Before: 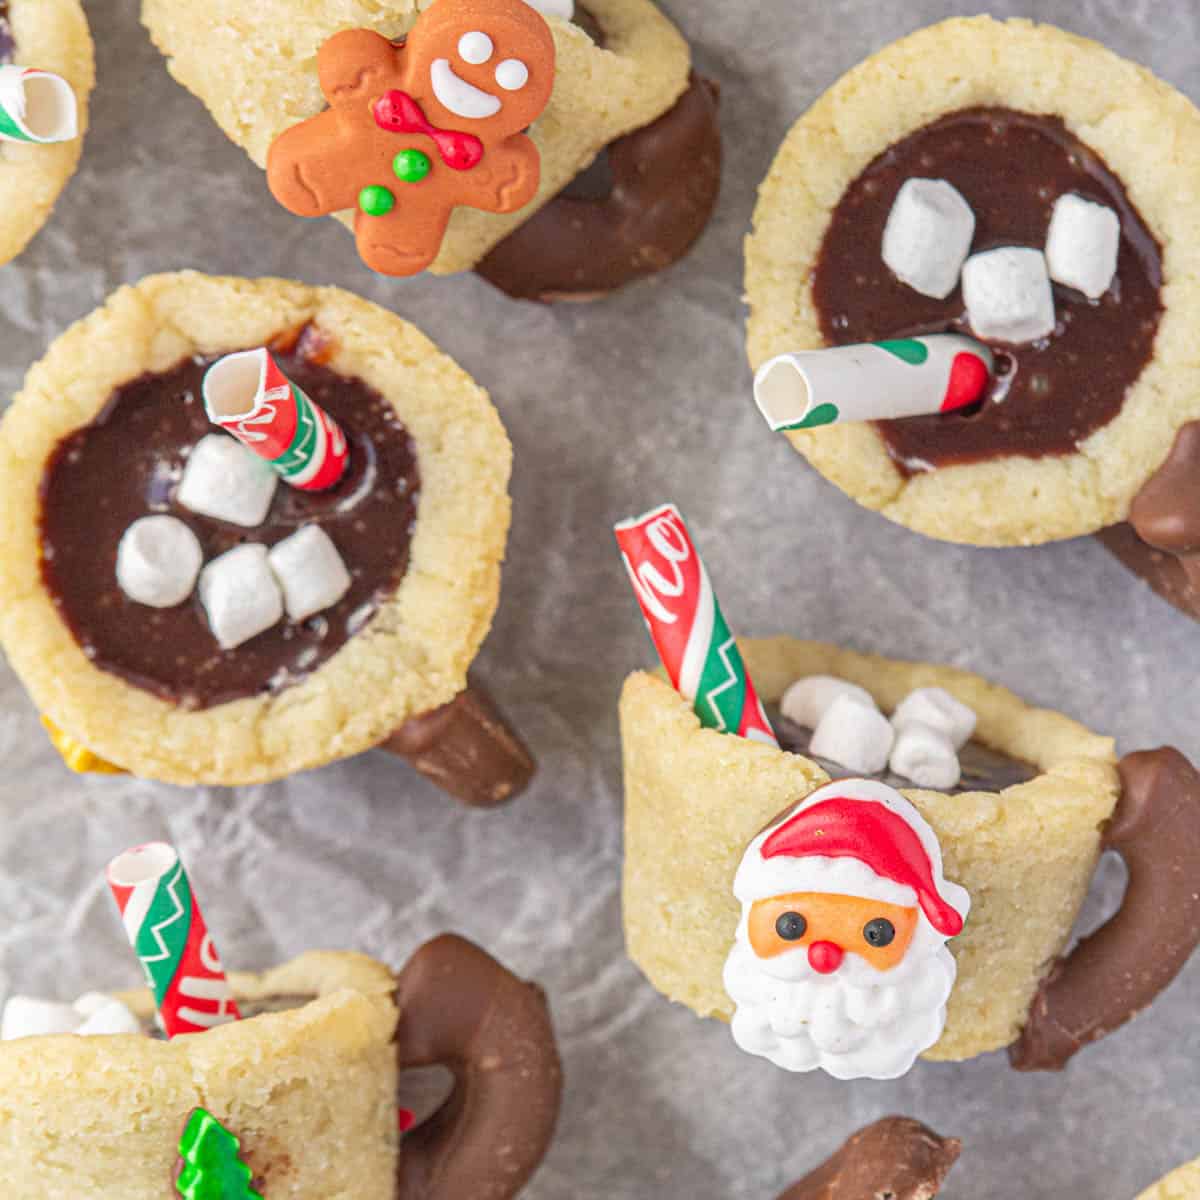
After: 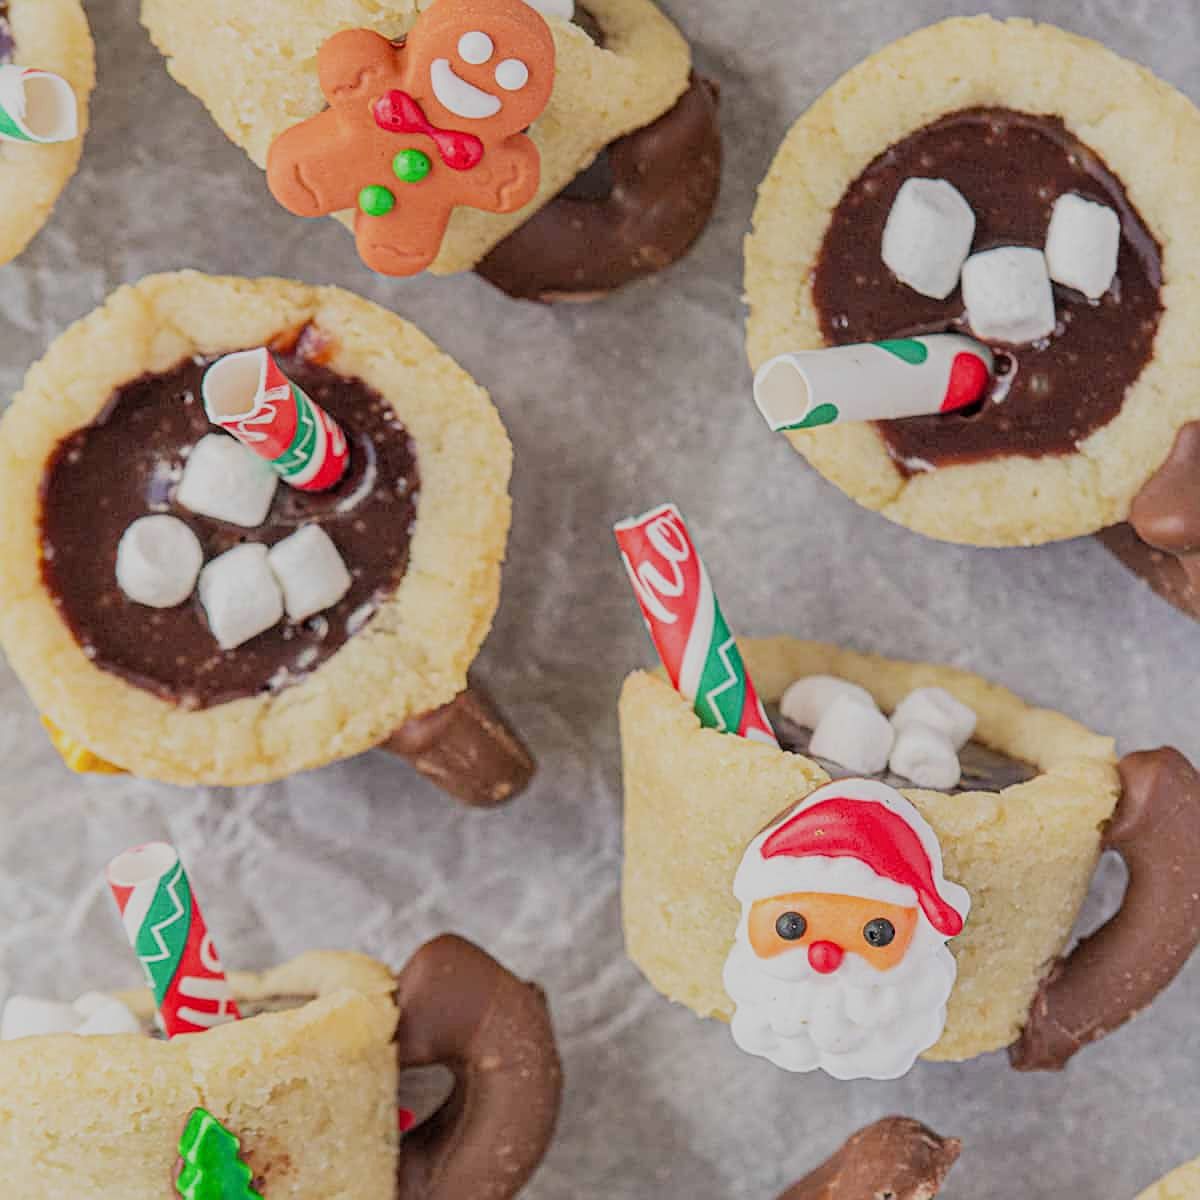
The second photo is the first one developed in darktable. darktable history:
filmic rgb: black relative exposure -7.1 EV, white relative exposure 5.34 EV, hardness 3.02
sharpen: on, module defaults
